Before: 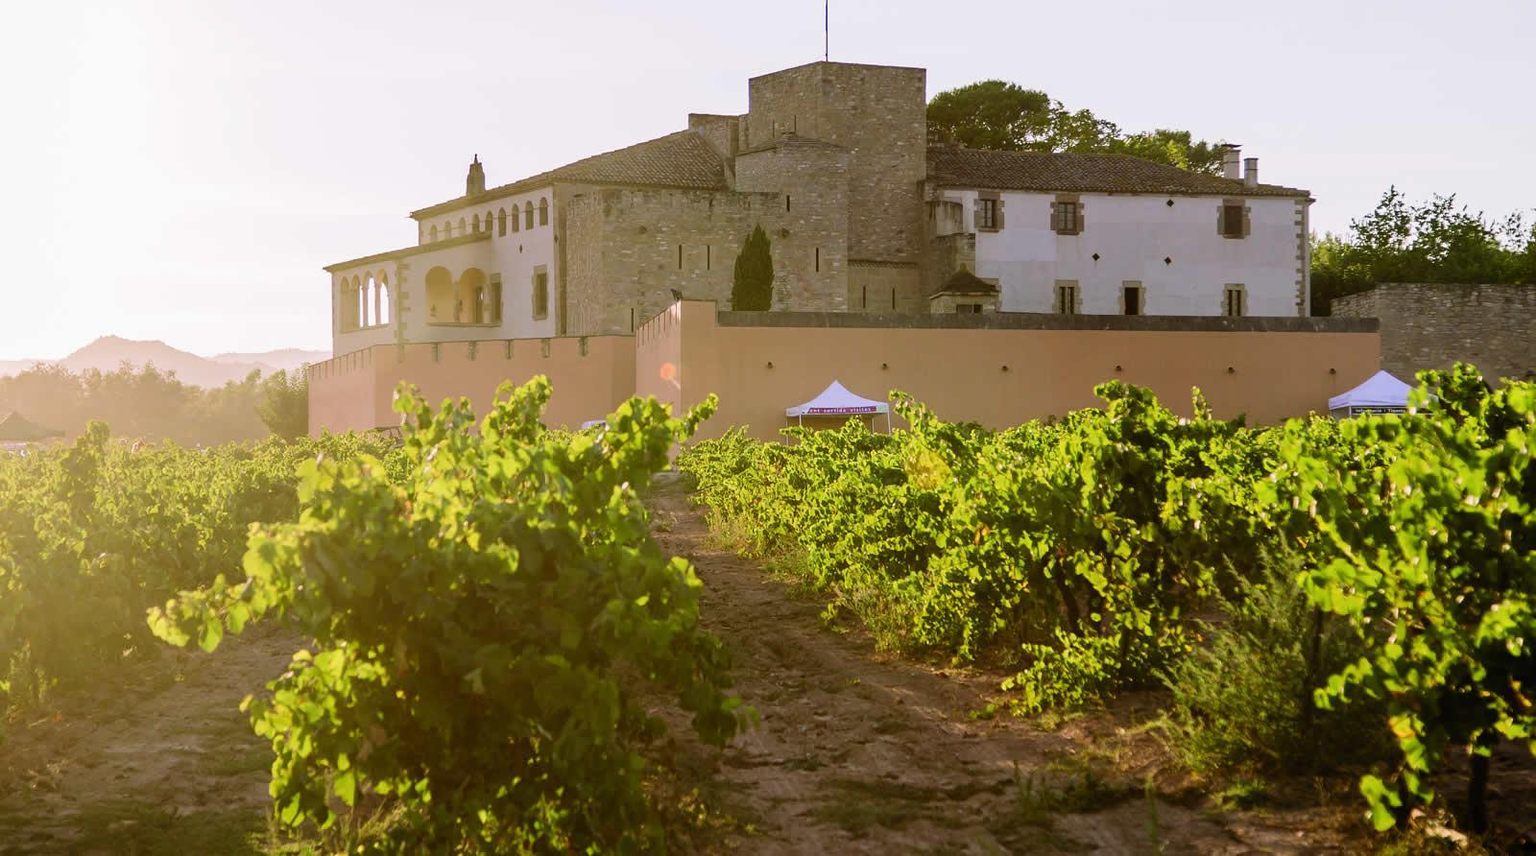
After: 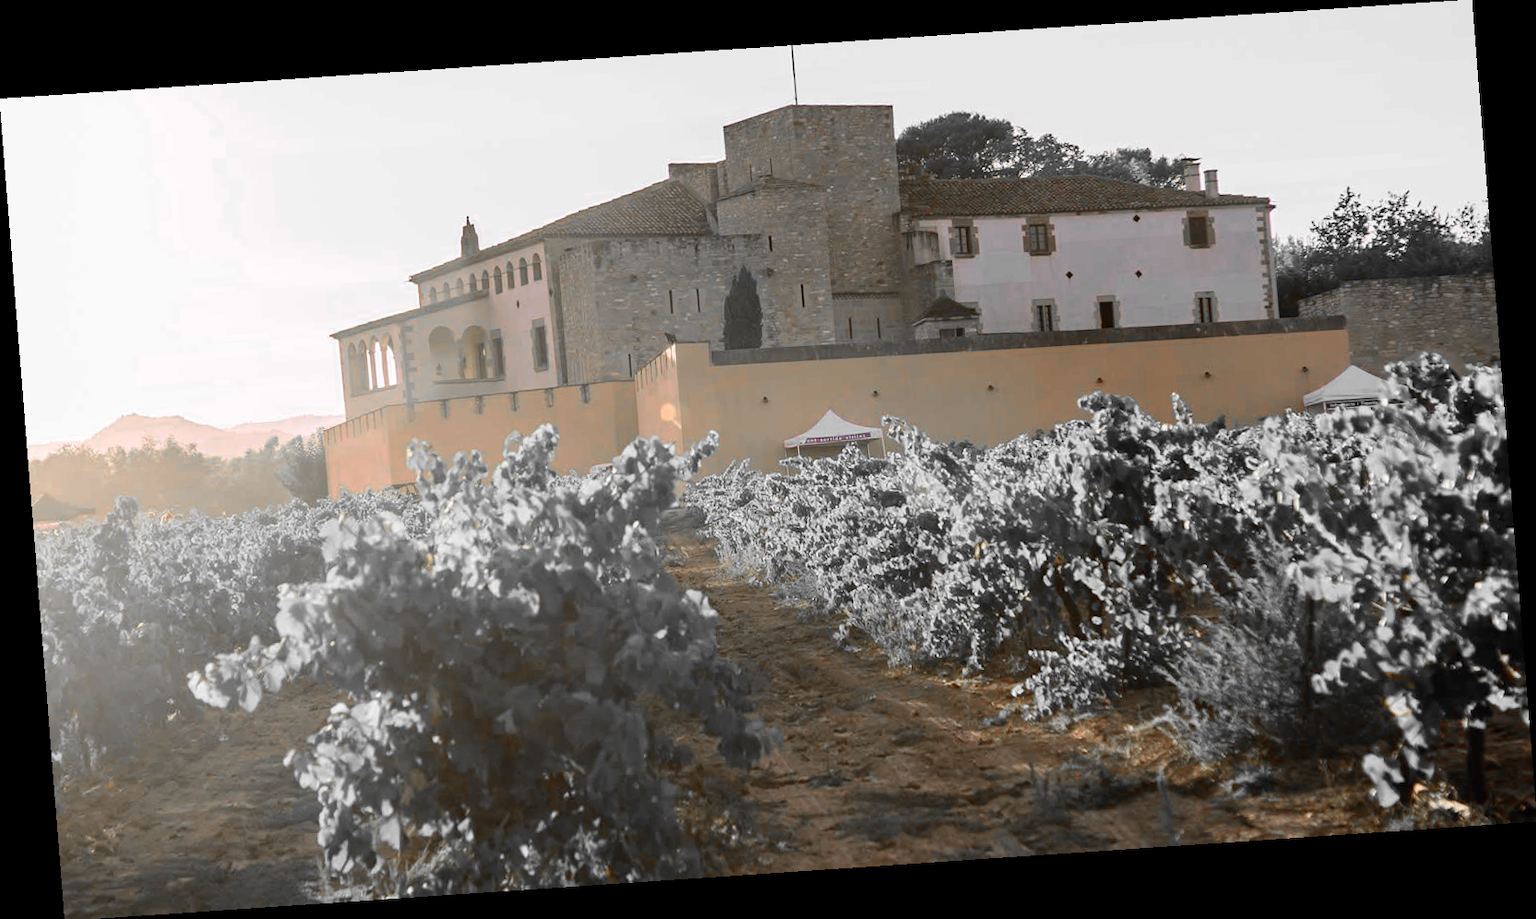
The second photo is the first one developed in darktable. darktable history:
rotate and perspective: rotation -4.2°, shear 0.006, automatic cropping off
color zones: curves: ch0 [(0, 0.65) (0.096, 0.644) (0.221, 0.539) (0.429, 0.5) (0.571, 0.5) (0.714, 0.5) (0.857, 0.5) (1, 0.65)]; ch1 [(0, 0.5) (0.143, 0.5) (0.257, -0.002) (0.429, 0.04) (0.571, -0.001) (0.714, -0.015) (0.857, 0.024) (1, 0.5)]
